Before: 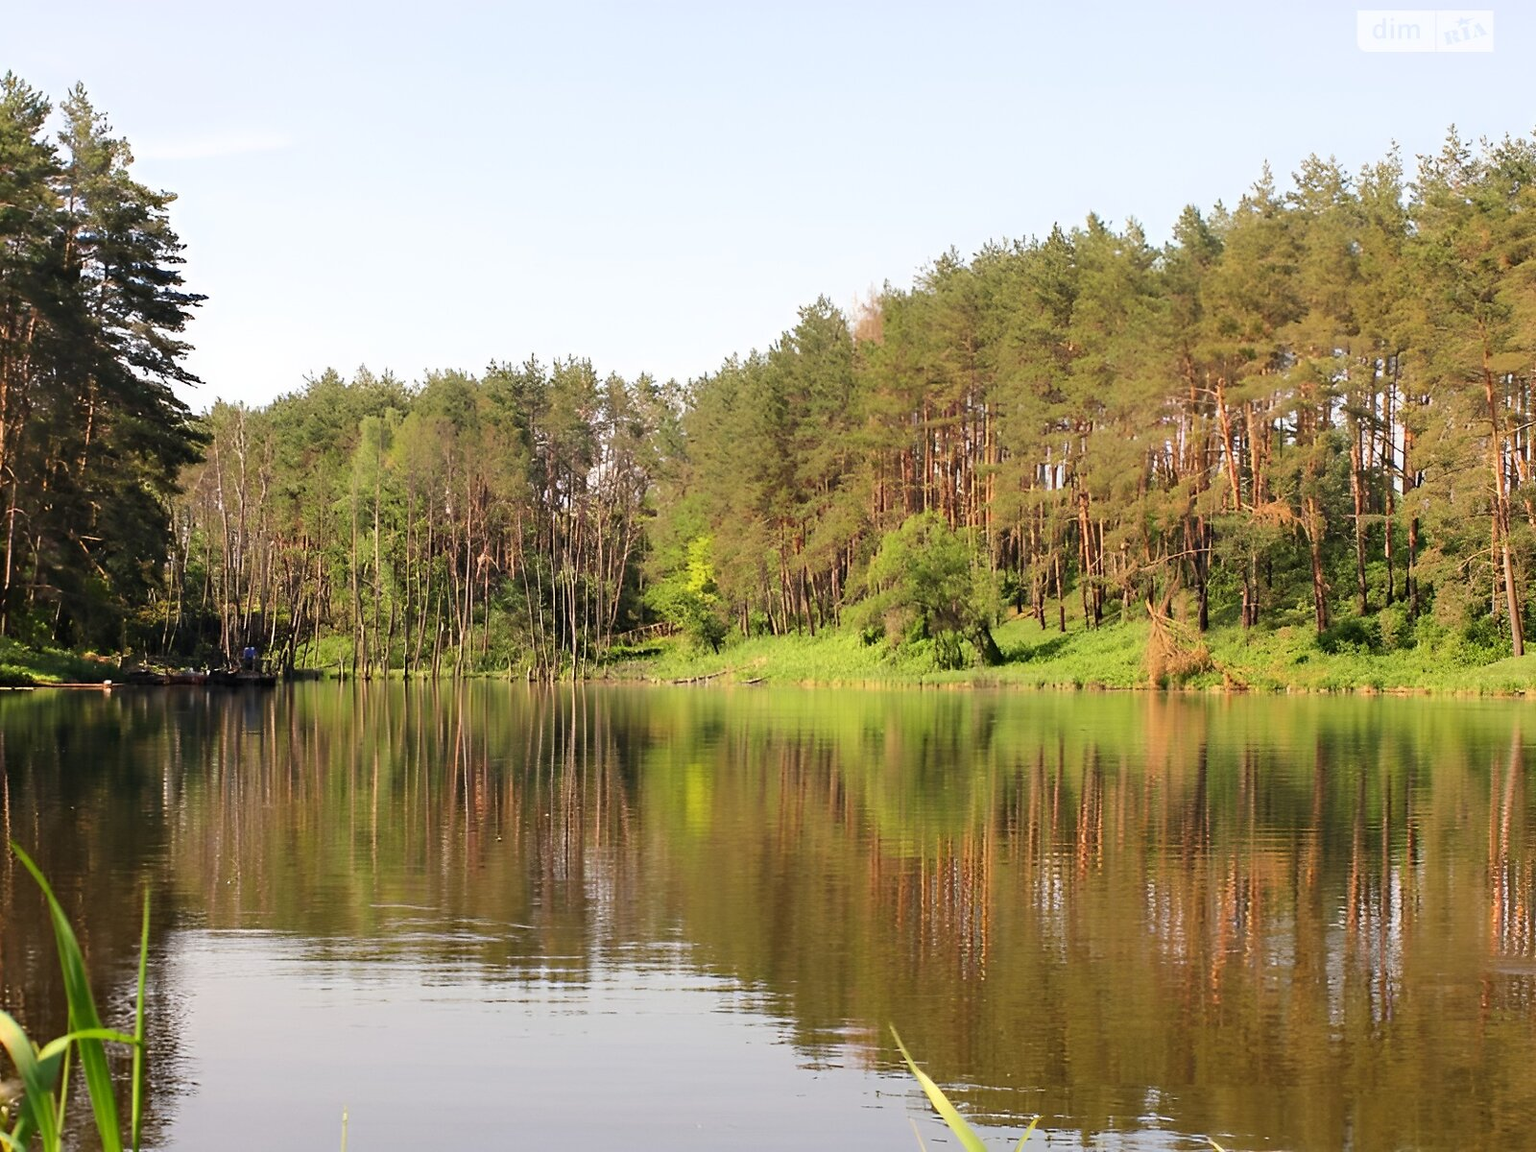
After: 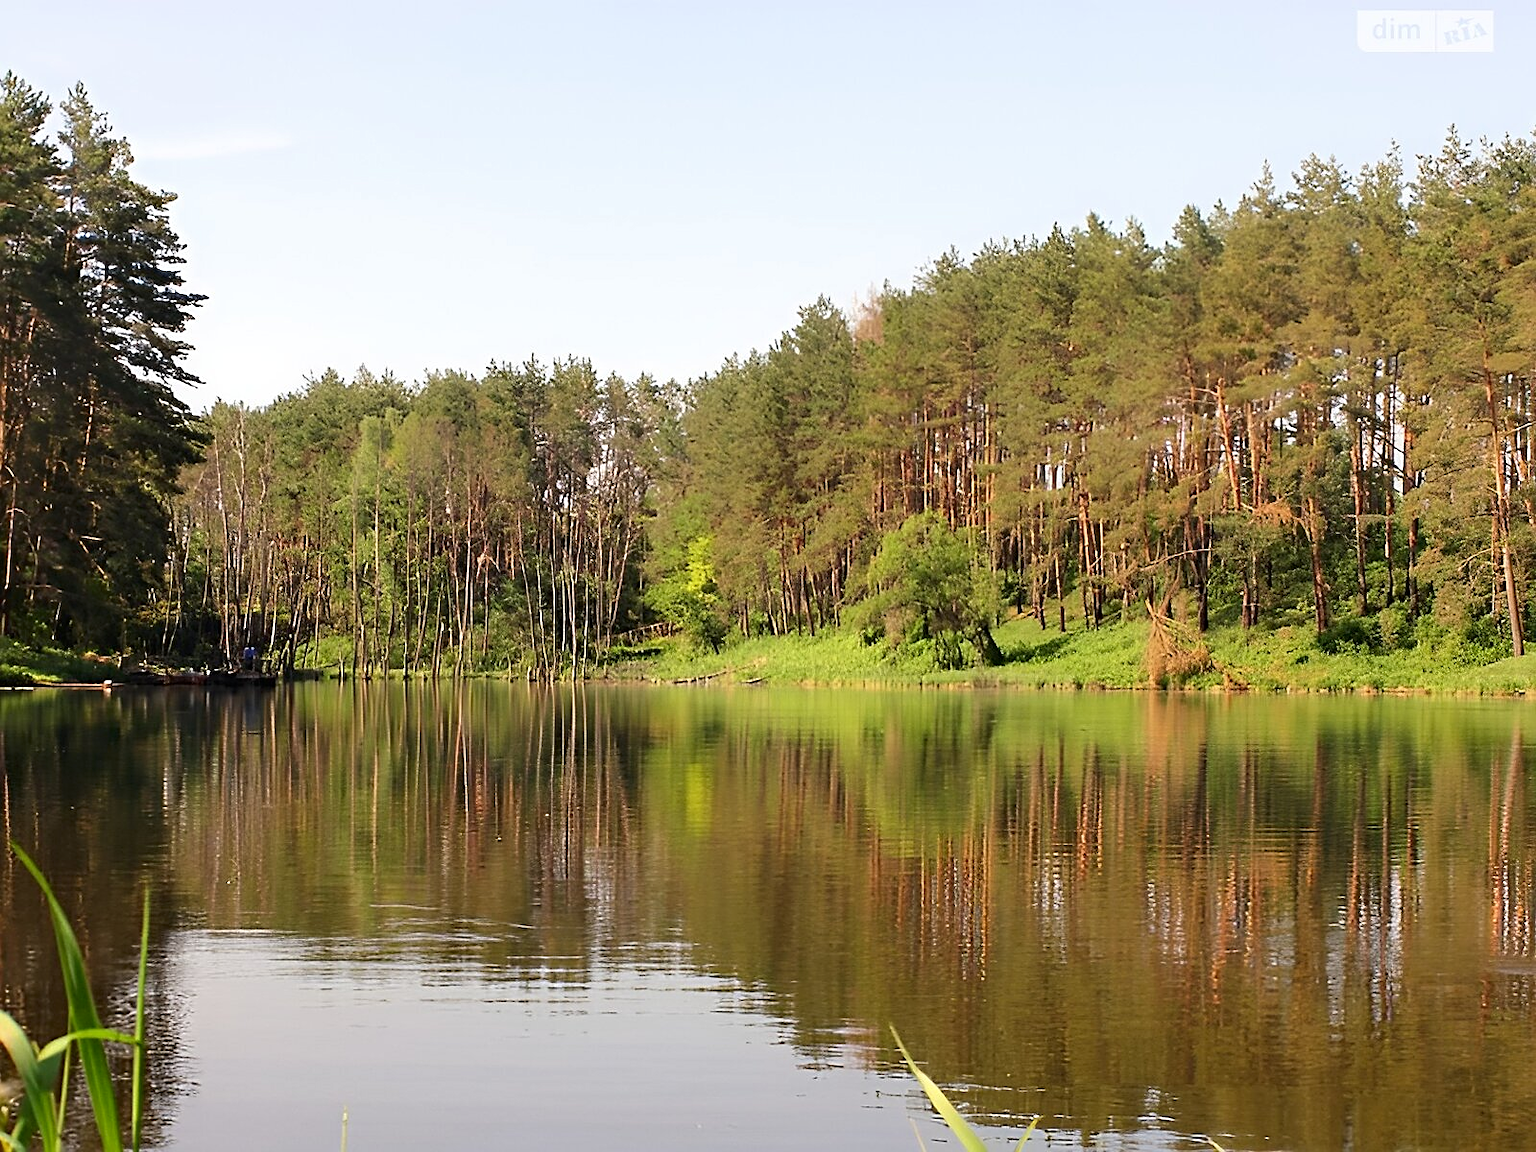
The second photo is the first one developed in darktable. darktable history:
sharpen: on, module defaults
contrast brightness saturation: contrast 0.03, brightness -0.04
